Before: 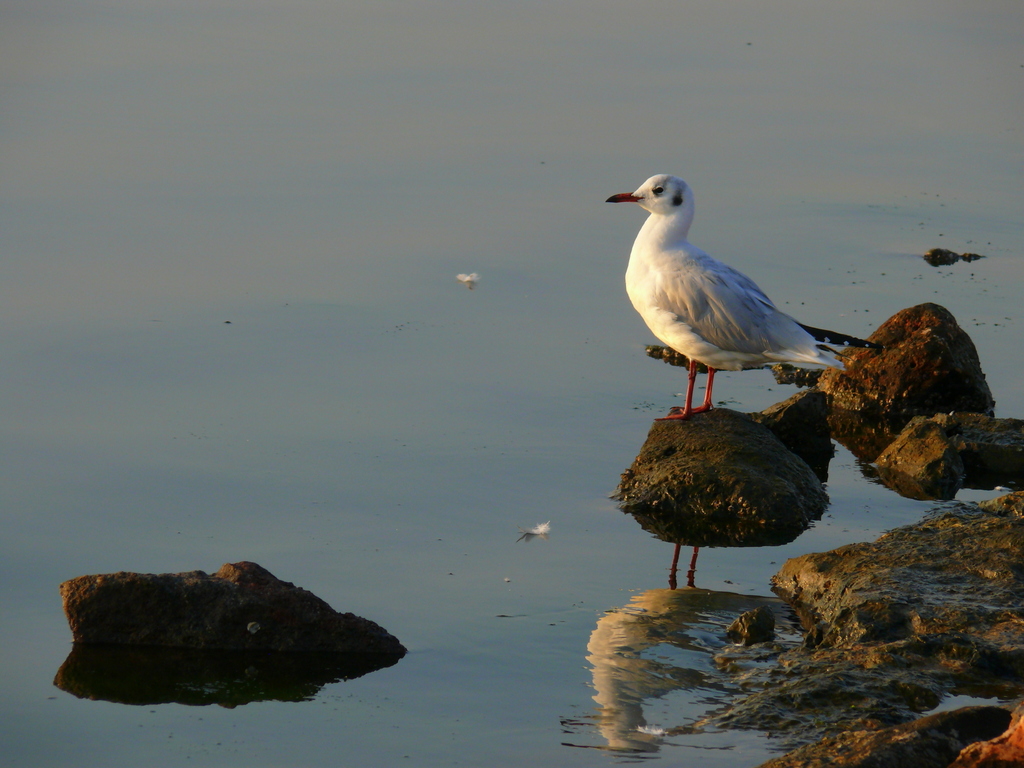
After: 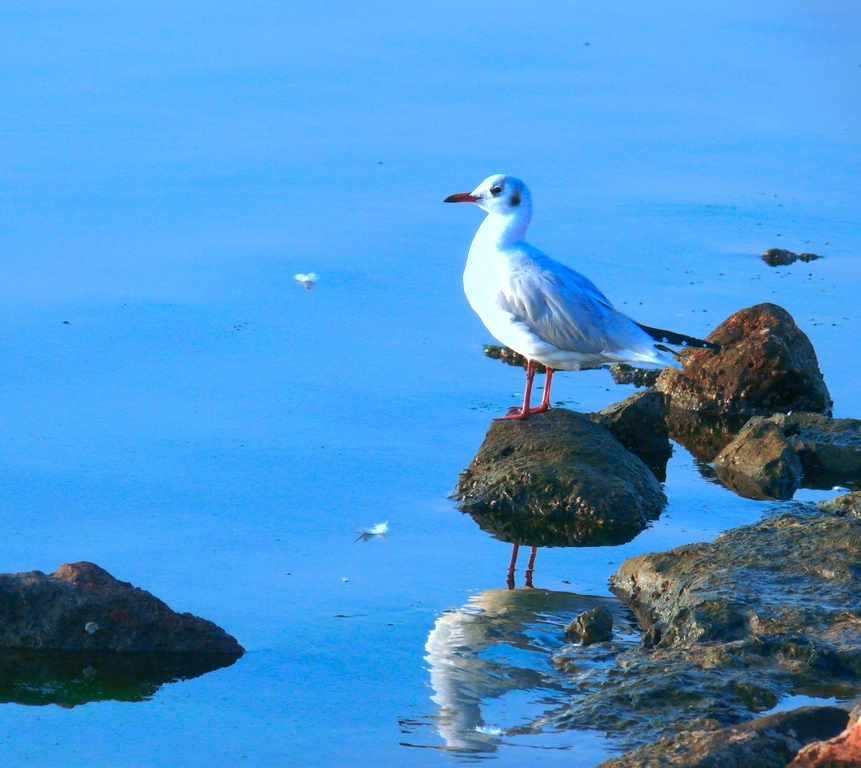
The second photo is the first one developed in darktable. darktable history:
shadows and highlights: on, module defaults
crop: left 15.852%
exposure: black level correction 0, exposure 1.2 EV, compensate exposure bias true, compensate highlight preservation false
color calibration: illuminant as shot in camera, x 0.442, y 0.411, temperature 2866.4 K
